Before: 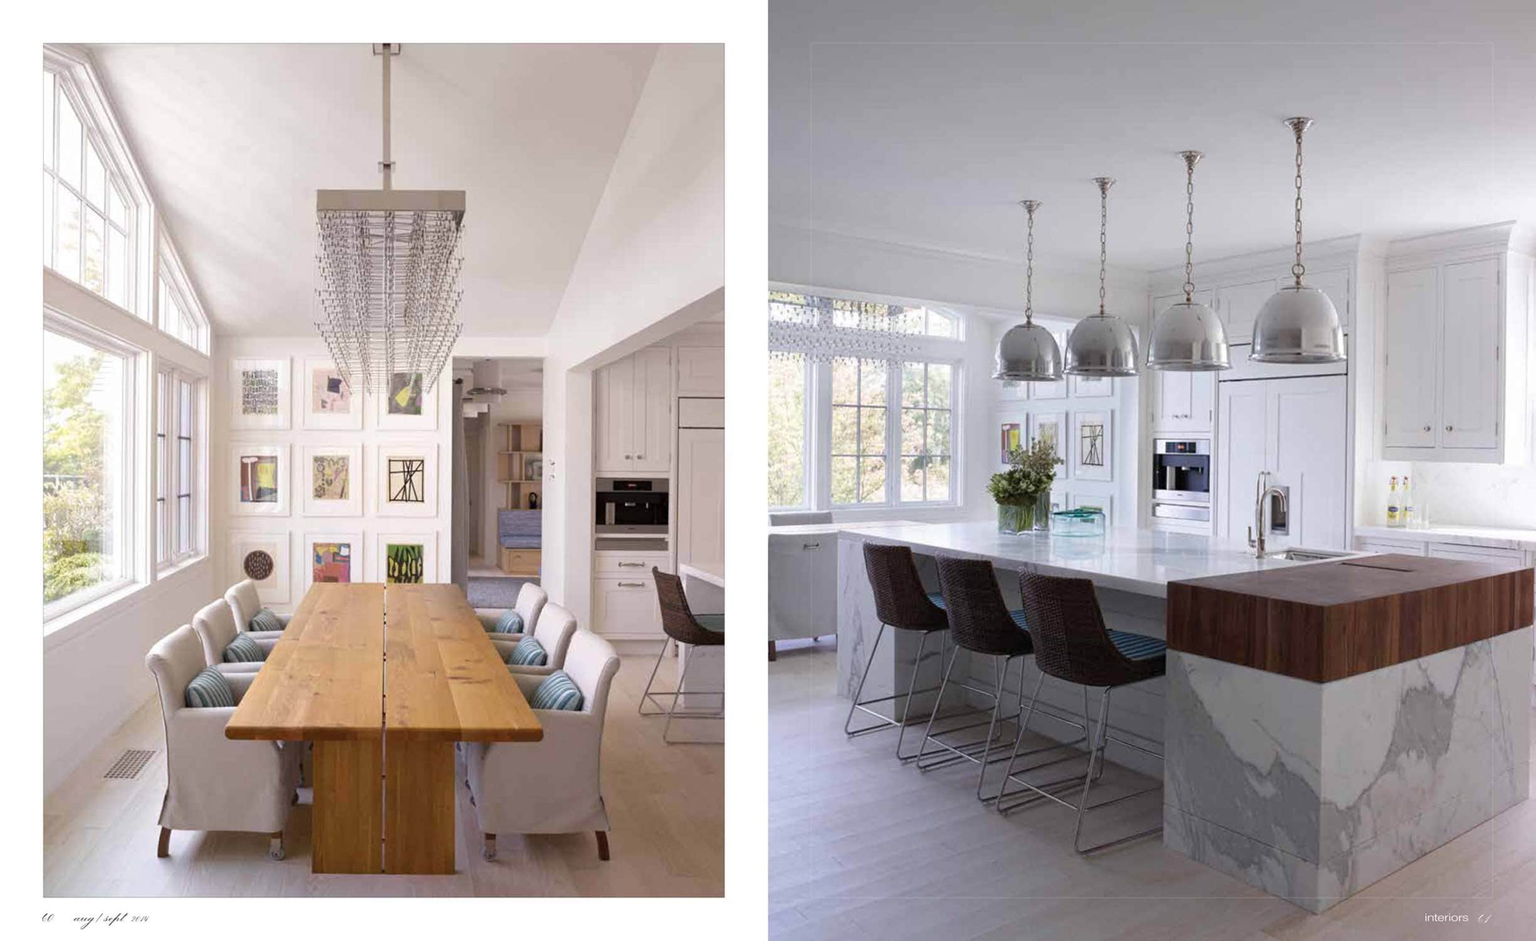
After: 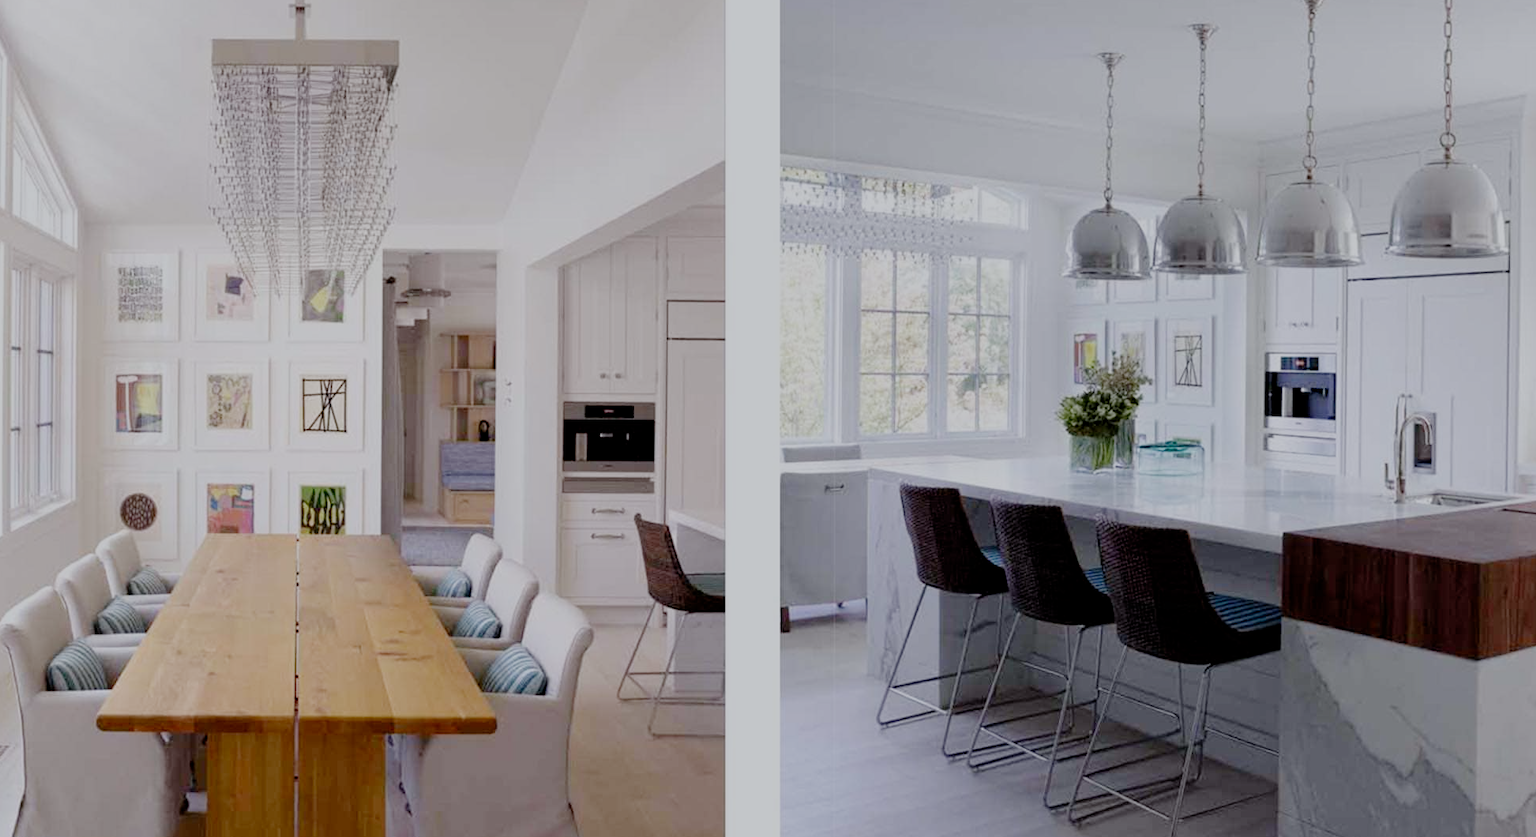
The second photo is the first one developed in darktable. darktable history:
crop: left 9.712%, top 16.928%, right 10.845%, bottom 12.332%
color calibration: x 0.355, y 0.367, temperature 4700.38 K
filmic rgb: middle gray luminance 18%, black relative exposure -7.5 EV, white relative exposure 8.5 EV, threshold 6 EV, target black luminance 0%, hardness 2.23, latitude 18.37%, contrast 0.878, highlights saturation mix 5%, shadows ↔ highlights balance 10.15%, add noise in highlights 0, preserve chrominance no, color science v3 (2019), use custom middle-gray values true, iterations of high-quality reconstruction 0, contrast in highlights soft, enable highlight reconstruction true
